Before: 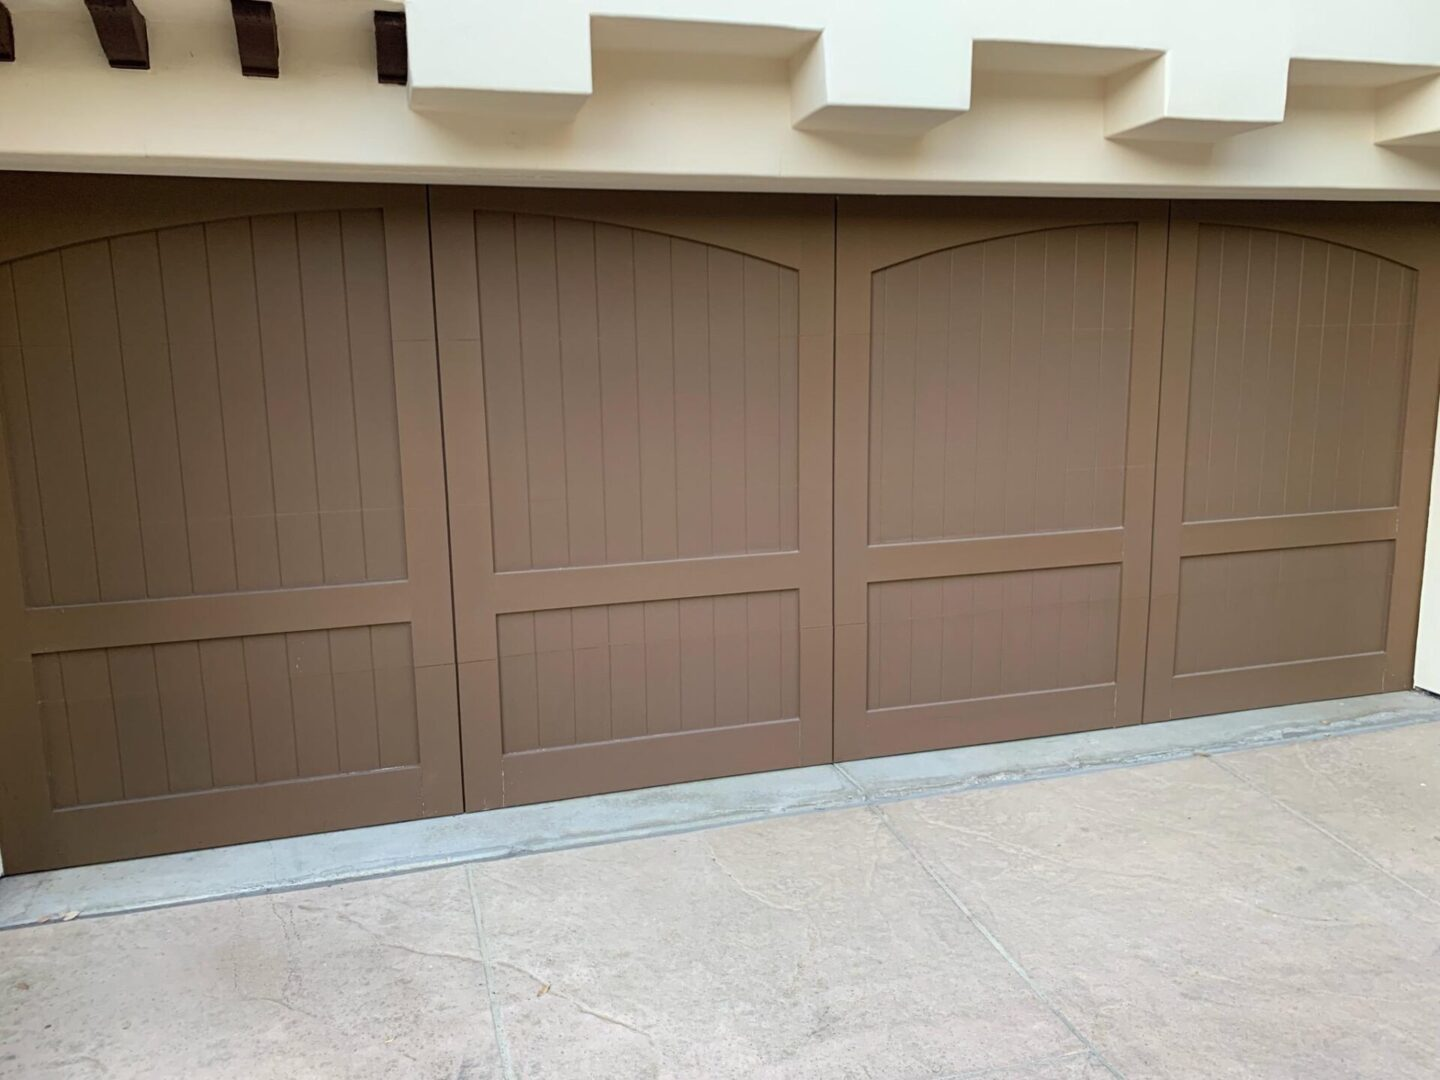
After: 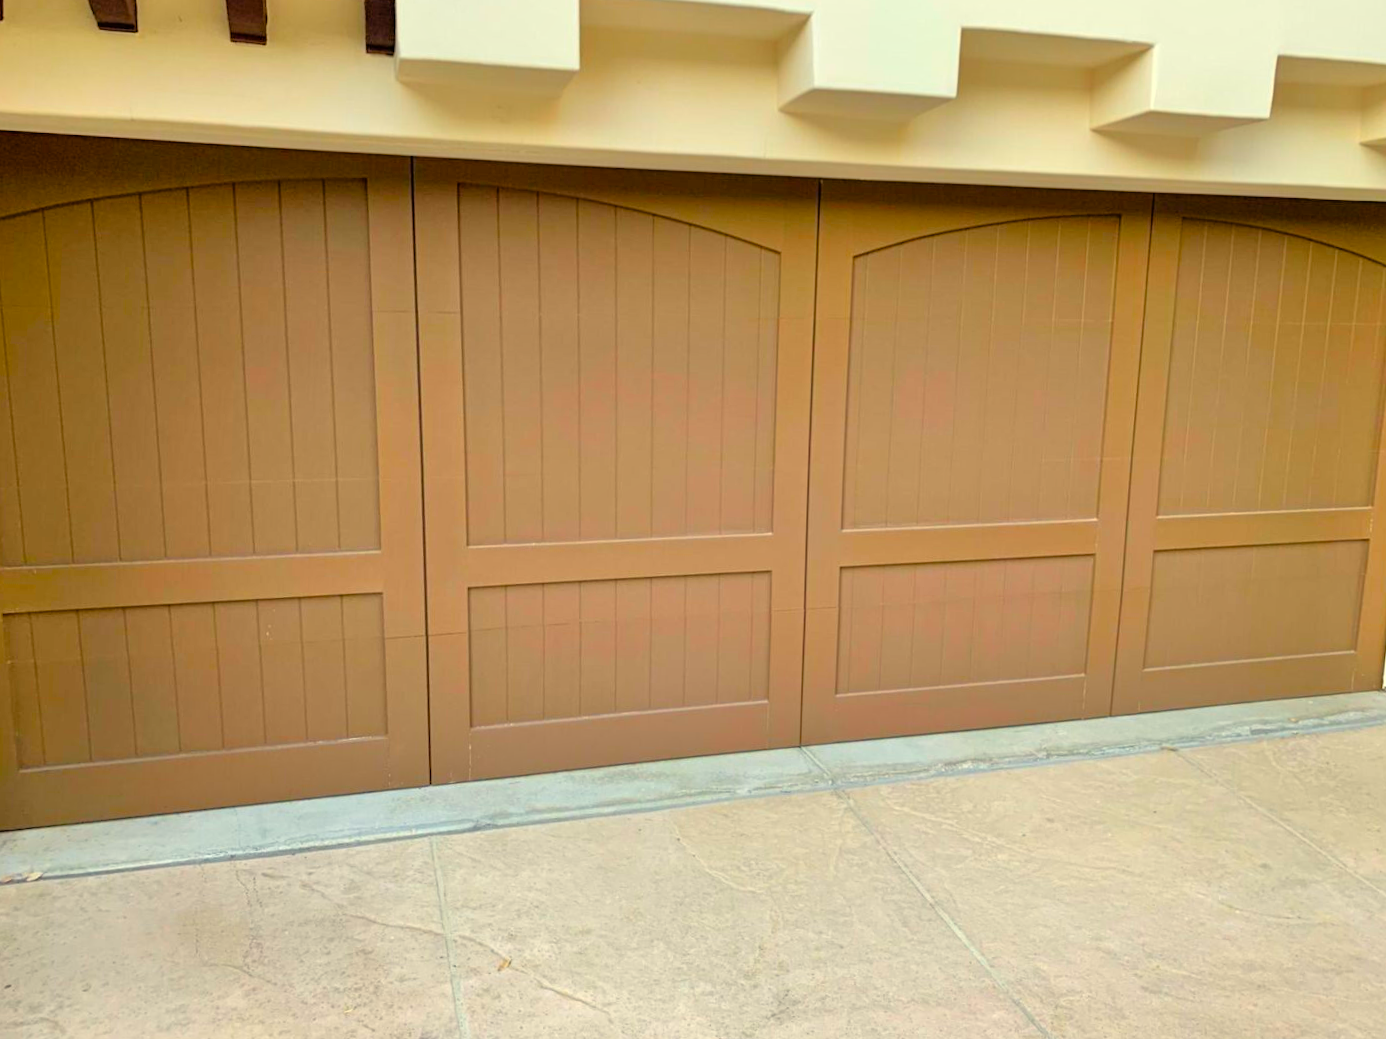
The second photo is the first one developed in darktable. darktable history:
tone equalizer: -7 EV 0.15 EV, -6 EV 0.6 EV, -5 EV 1.15 EV, -4 EV 1.33 EV, -3 EV 1.15 EV, -2 EV 0.6 EV, -1 EV 0.15 EV, mask exposure compensation -0.5 EV
color zones: curves: ch1 [(0, 0.525) (0.143, 0.556) (0.286, 0.52) (0.429, 0.5) (0.571, 0.5) (0.714, 0.5) (0.857, 0.503) (1, 0.525)]
color balance rgb: linear chroma grading › global chroma 15%, perceptual saturation grading › global saturation 30%
crop and rotate: angle -1.69°
white balance: red 1.029, blue 0.92
